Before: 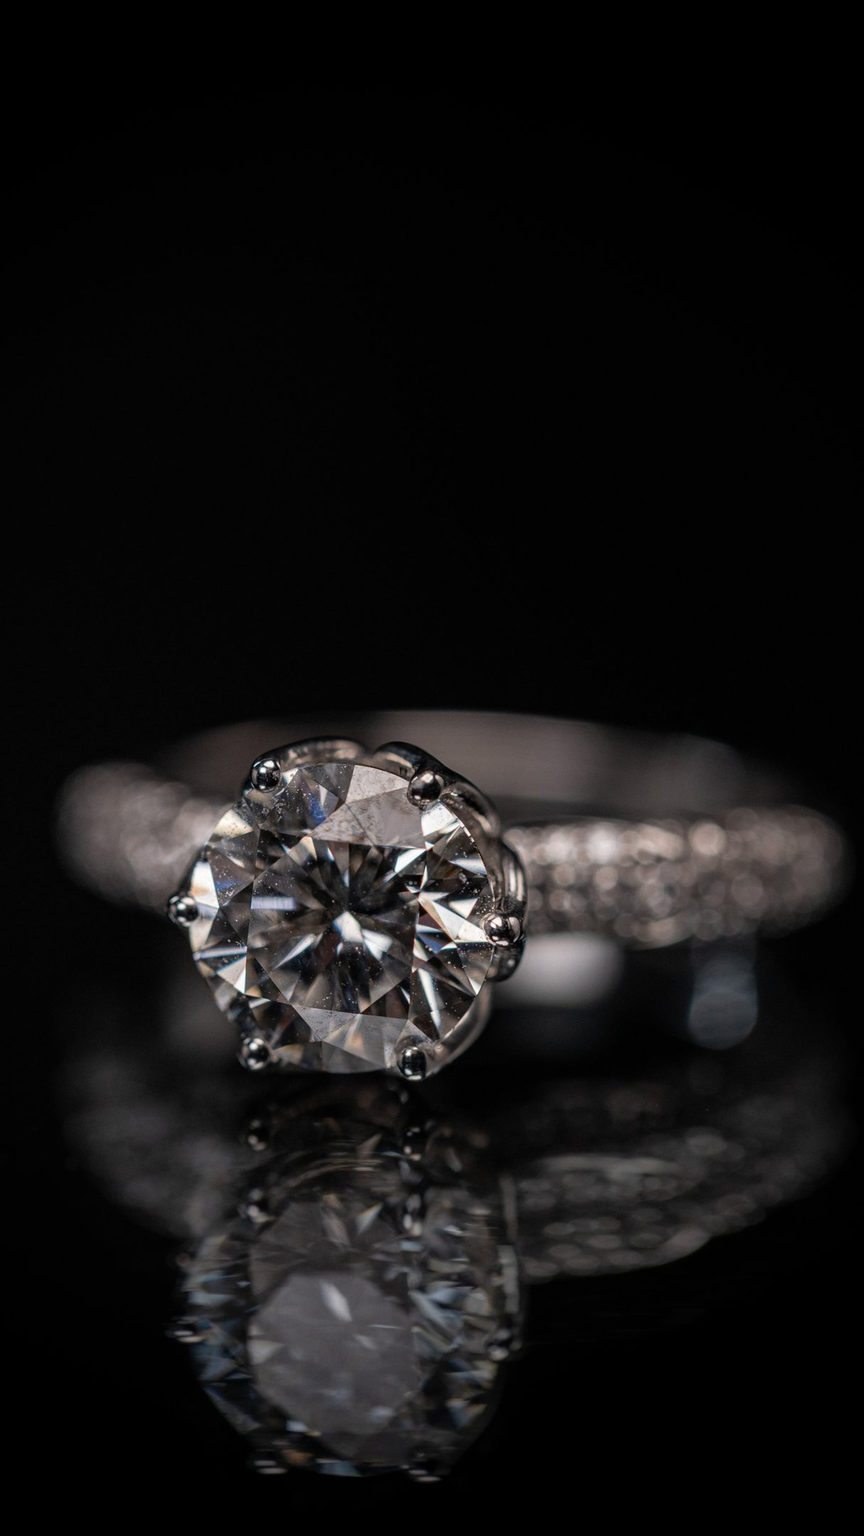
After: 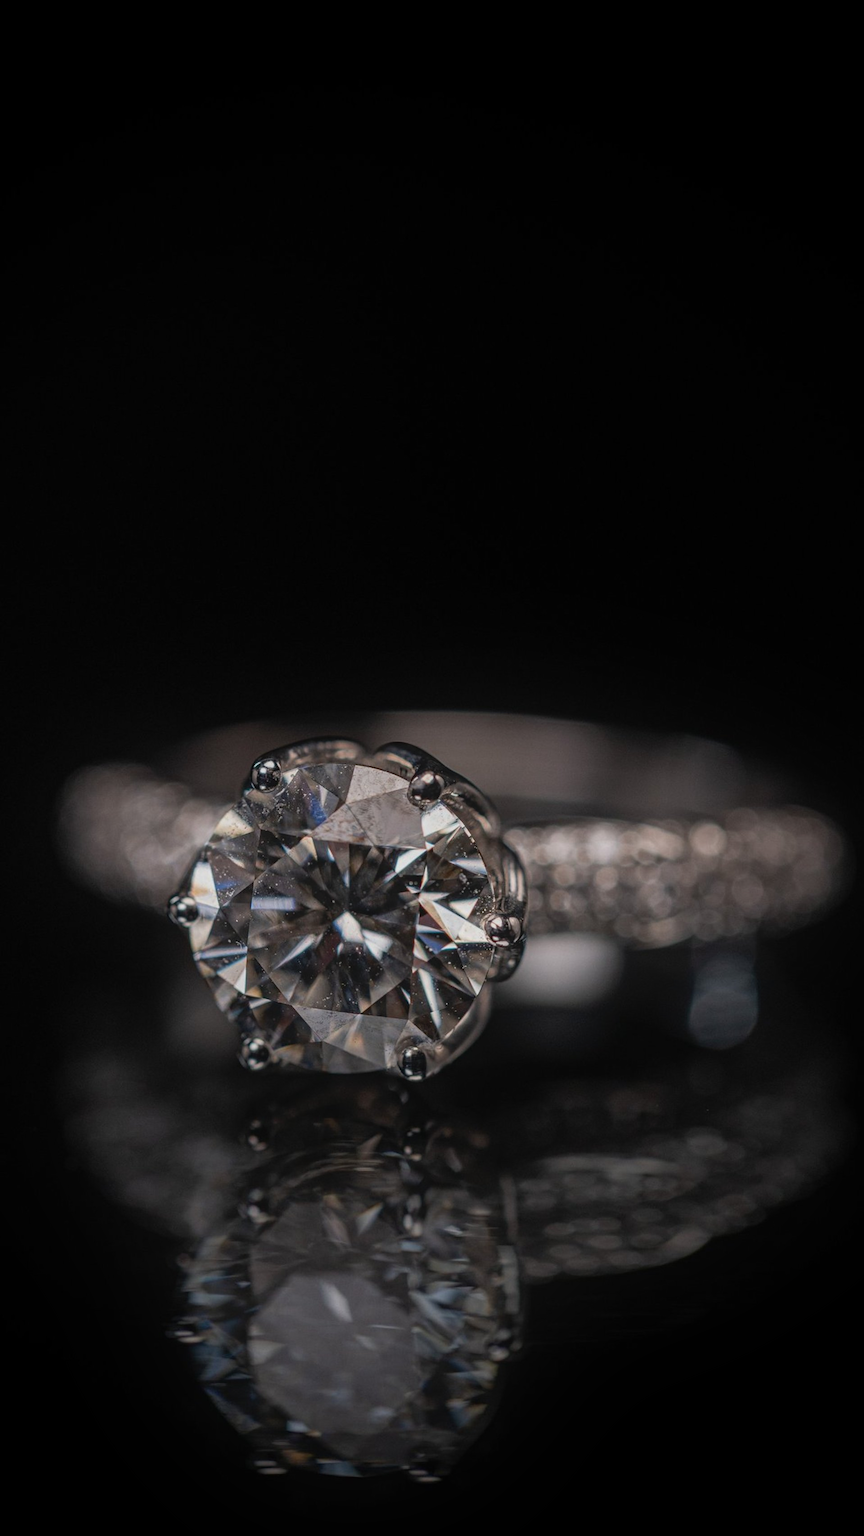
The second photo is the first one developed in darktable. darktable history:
contrast equalizer: octaves 7, y [[0.439, 0.44, 0.442, 0.457, 0.493, 0.498], [0.5 ×6], [0.5 ×6], [0 ×6], [0 ×6]]
tone curve: preserve colors none
